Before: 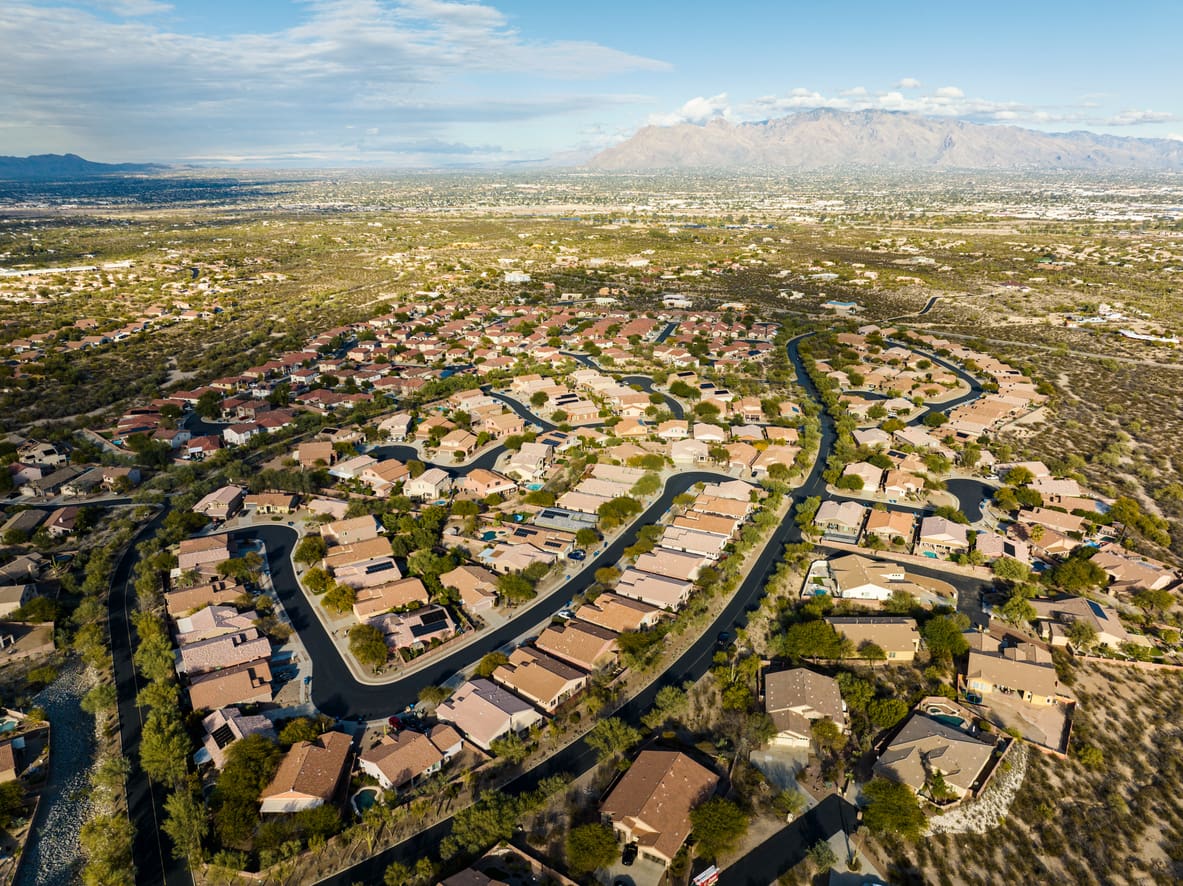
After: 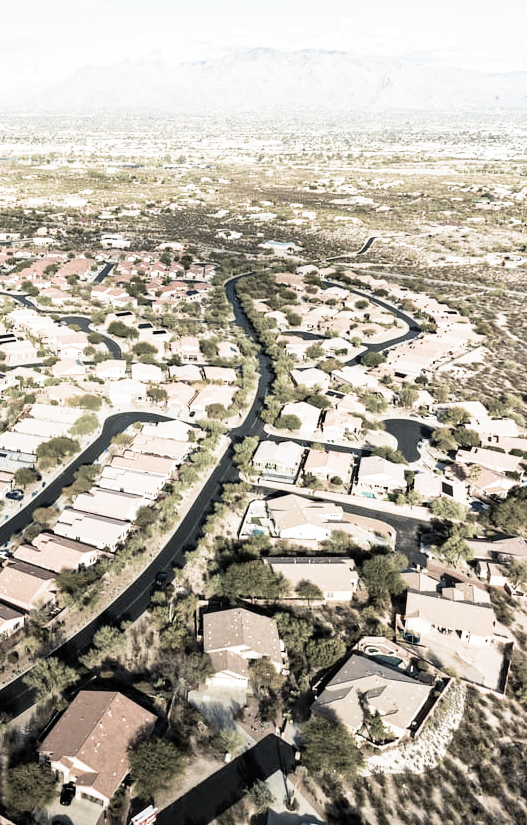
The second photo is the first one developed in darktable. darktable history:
exposure: black level correction 0, exposure 1.098 EV, compensate highlight preservation false
filmic rgb: black relative exposure -8.12 EV, white relative exposure 3.77 EV, hardness 4.45, color science v4 (2020)
crop: left 47.513%, top 6.872%, right 7.897%
tone curve: curves: ch0 [(0, 0) (0.003, 0.003) (0.011, 0.012) (0.025, 0.026) (0.044, 0.046) (0.069, 0.072) (0.1, 0.104) (0.136, 0.141) (0.177, 0.185) (0.224, 0.234) (0.277, 0.289) (0.335, 0.349) (0.399, 0.415) (0.468, 0.488) (0.543, 0.566) (0.623, 0.649) (0.709, 0.739) (0.801, 0.834) (0.898, 0.923) (1, 1)], color space Lab, linked channels, preserve colors none
color balance rgb: perceptual saturation grading › global saturation -29.155%, perceptual saturation grading › highlights -20.542%, perceptual saturation grading › mid-tones -23.284%, perceptual saturation grading › shadows -23.987%, perceptual brilliance grading › highlights 5.774%, perceptual brilliance grading › shadows -10.118%
